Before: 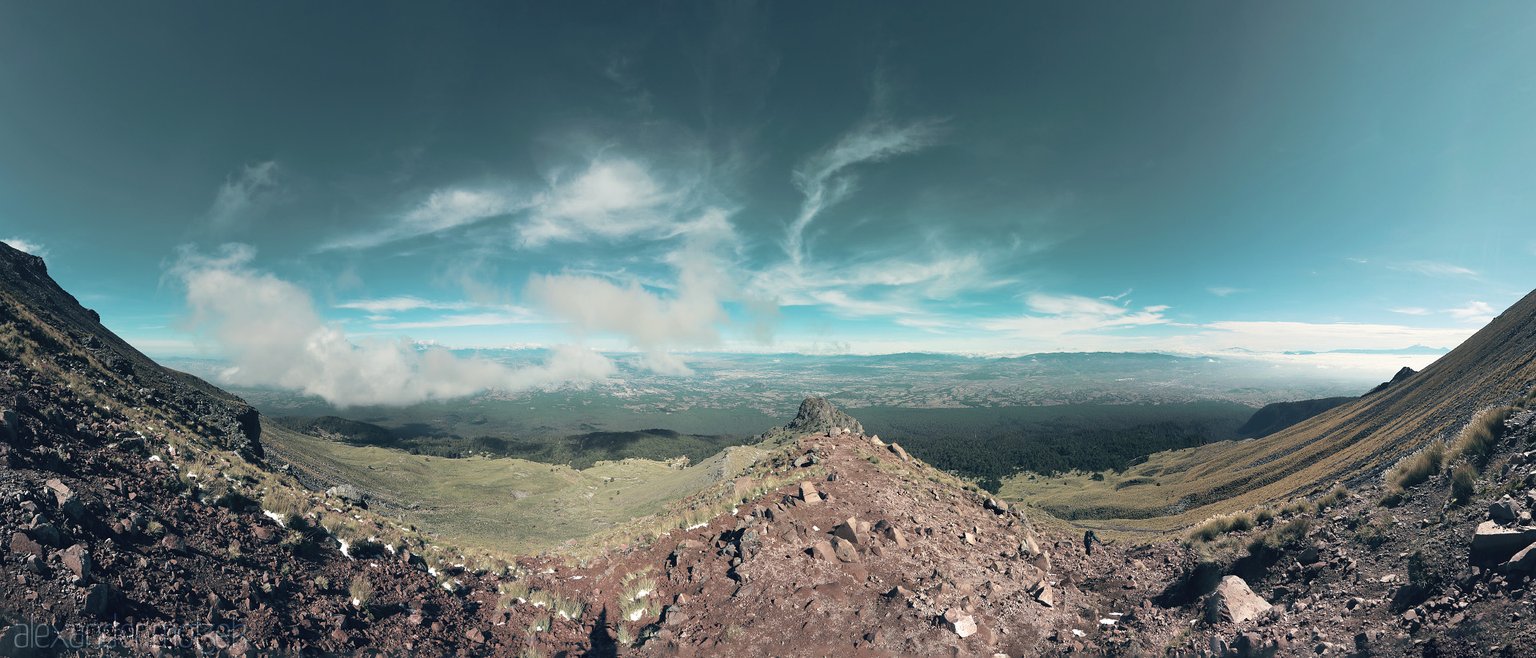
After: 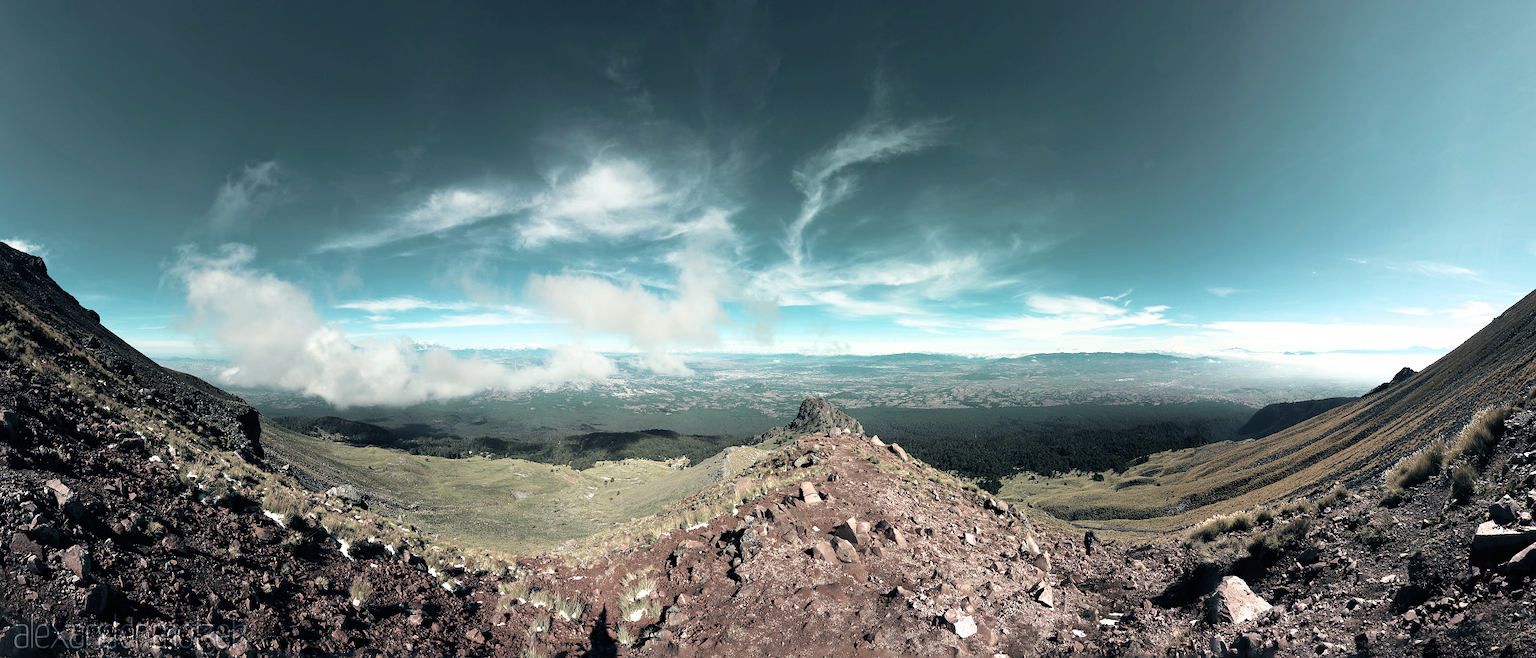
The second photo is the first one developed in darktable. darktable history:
filmic rgb: black relative exposure -8.23 EV, white relative exposure 2.2 EV, target white luminance 99.944%, hardness 7.18, latitude 75.12%, contrast 1.324, highlights saturation mix -1.53%, shadows ↔ highlights balance 29.68%, color science v6 (2022)
